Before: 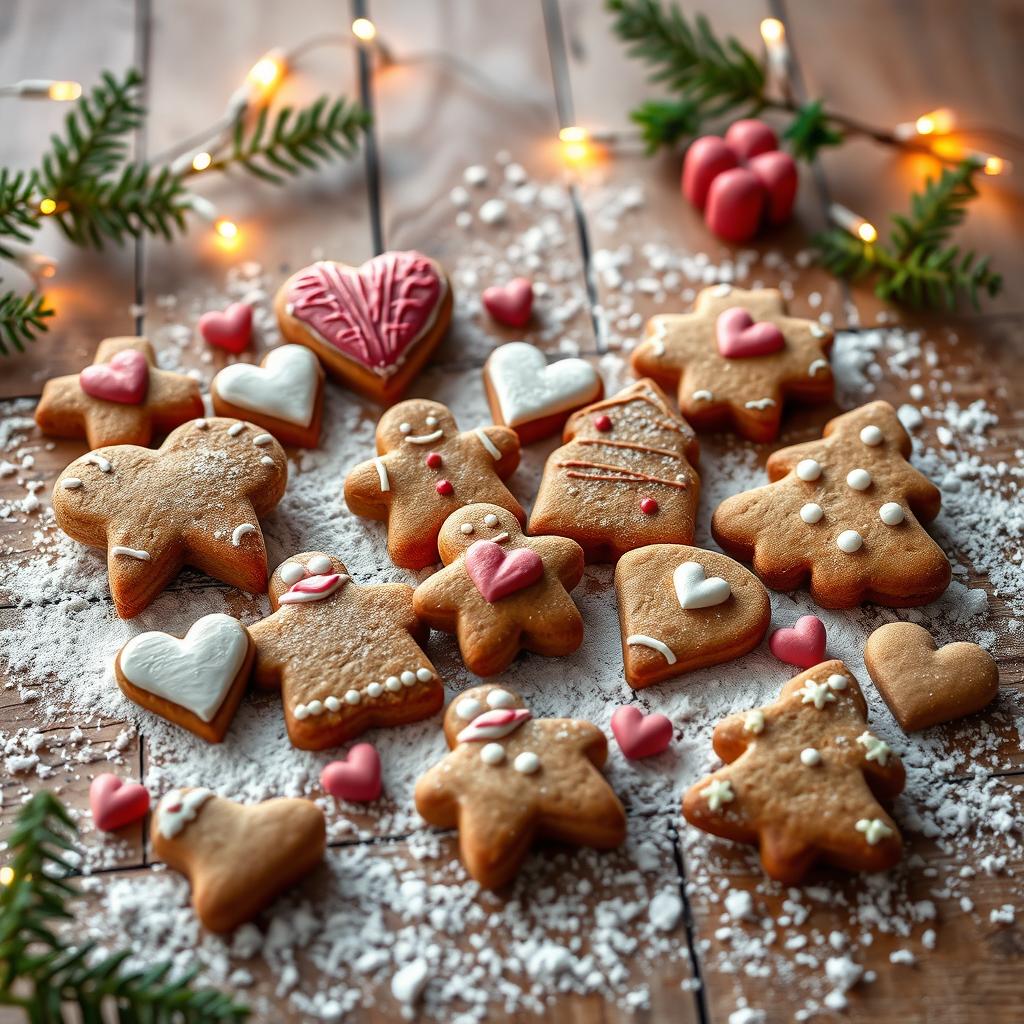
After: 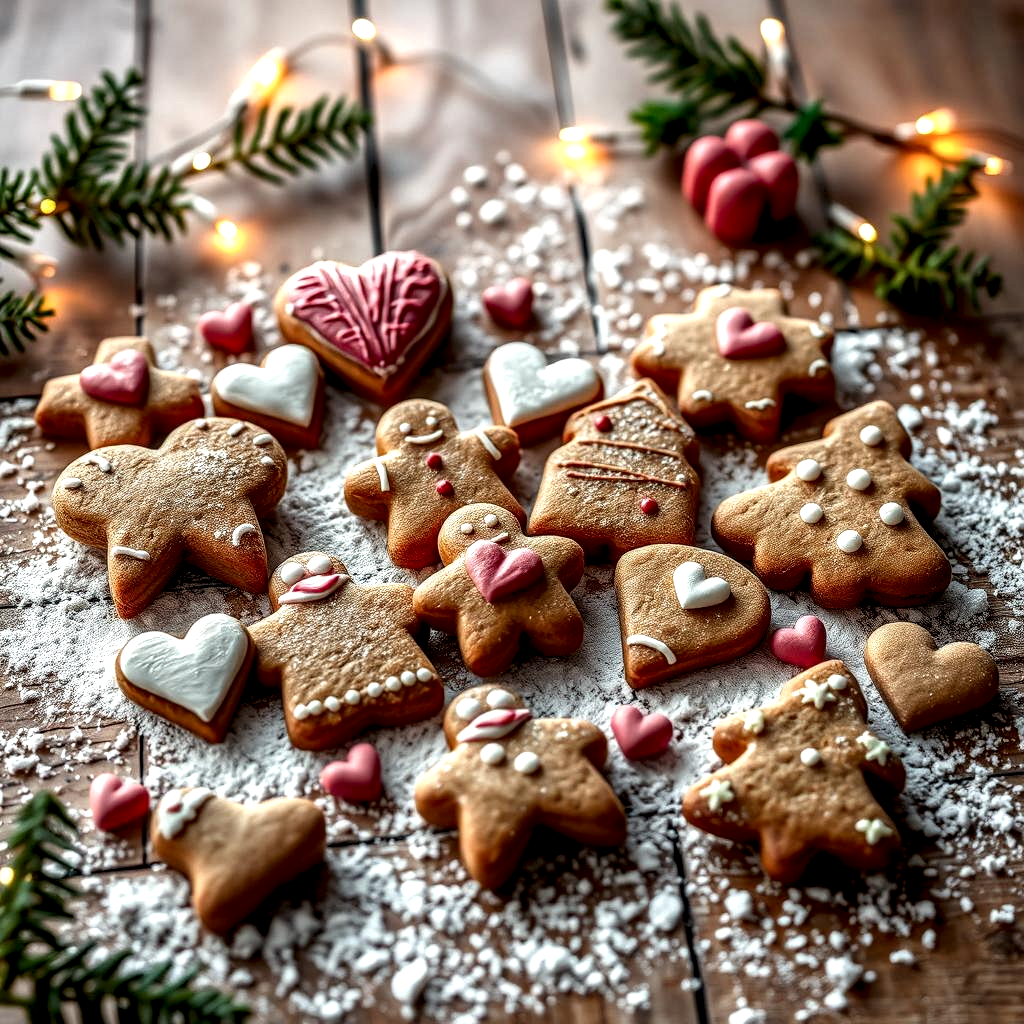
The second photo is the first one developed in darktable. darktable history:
local contrast: highlights 18%, detail 186%
